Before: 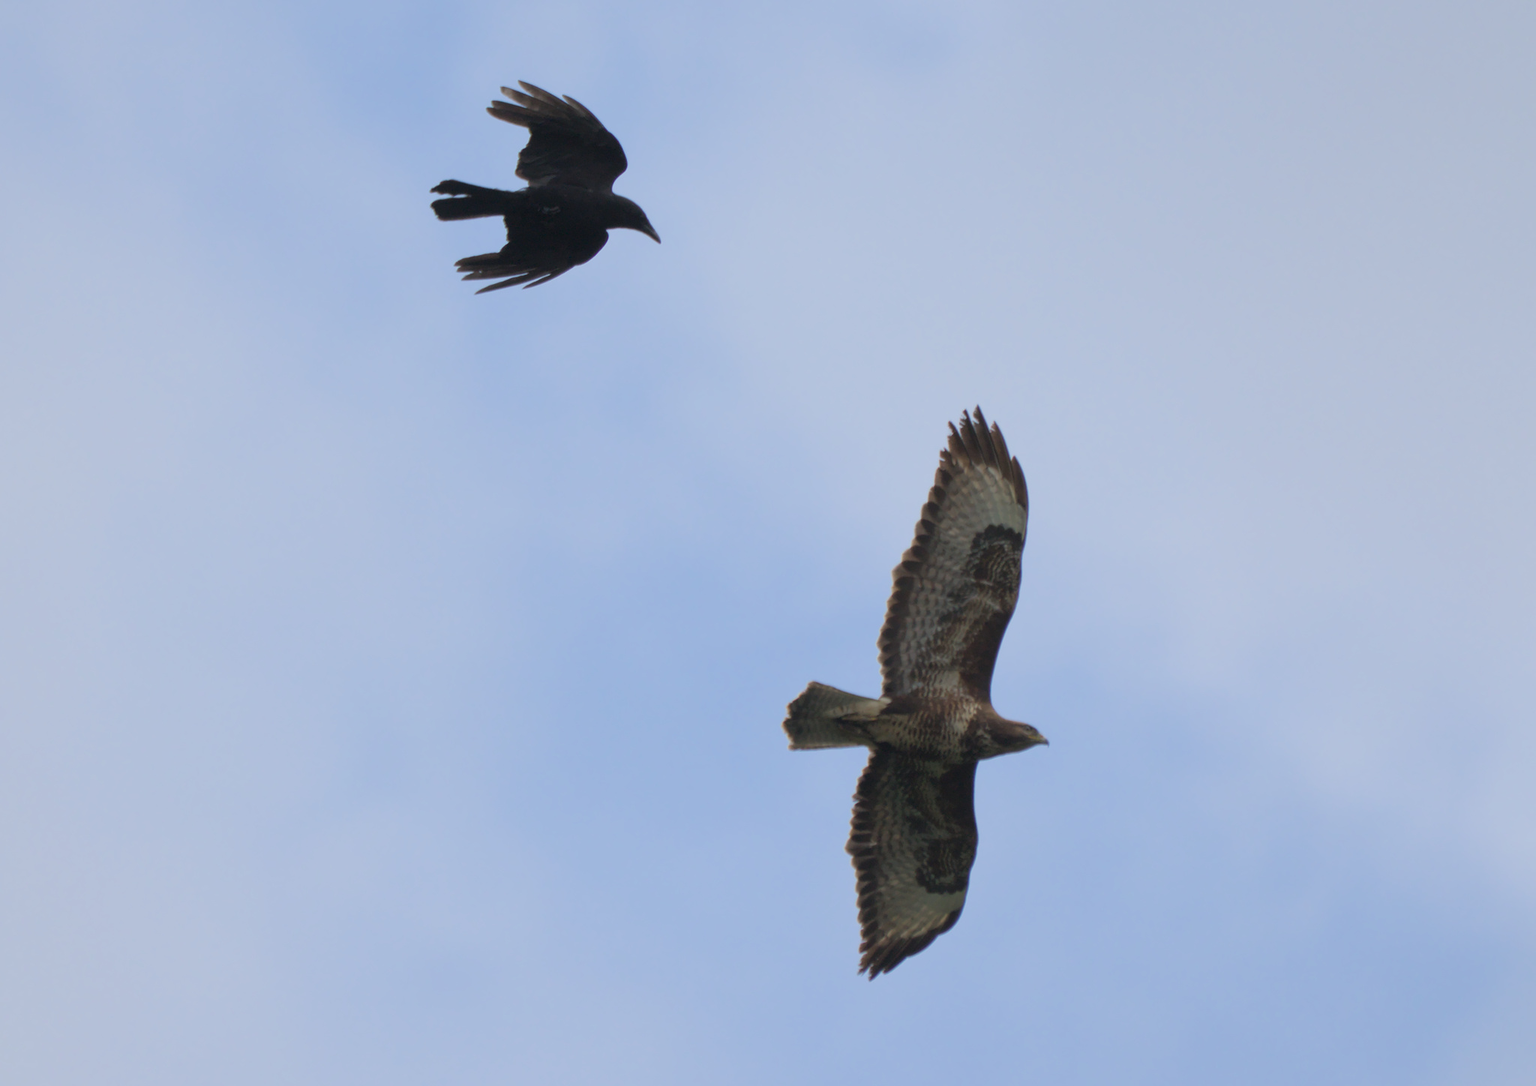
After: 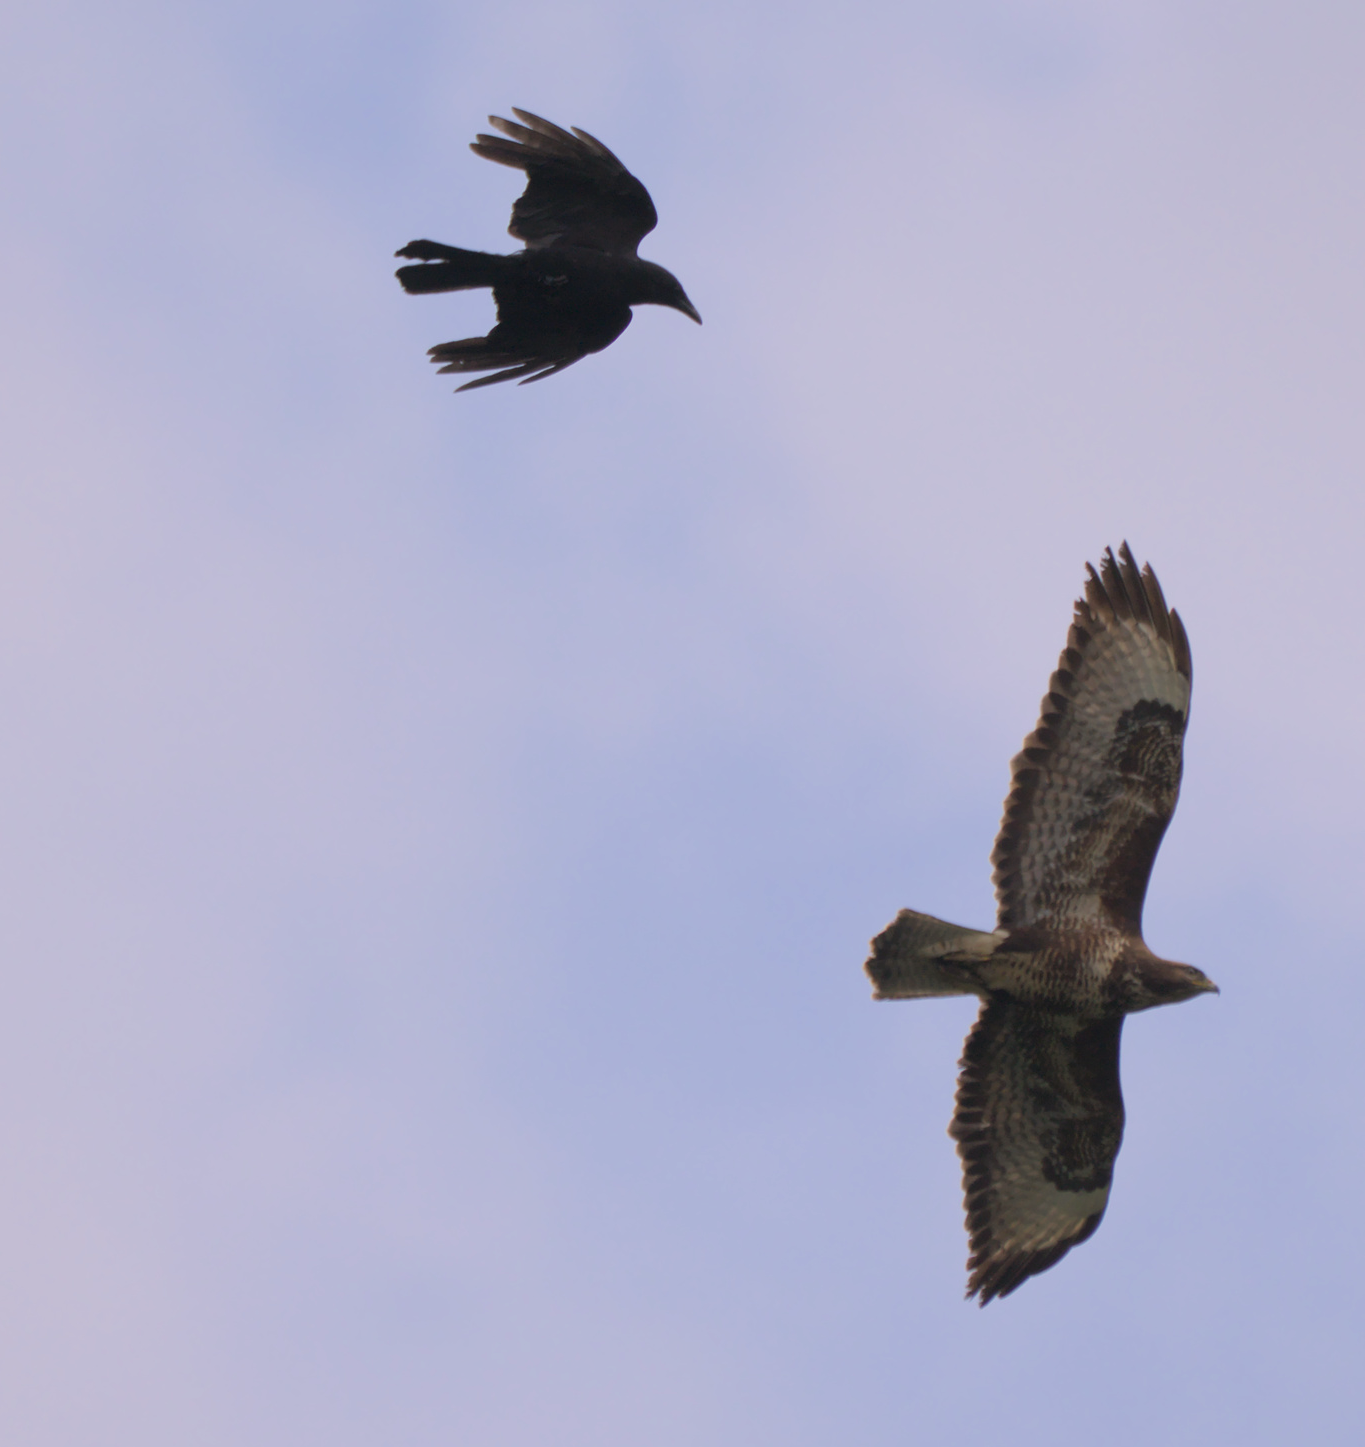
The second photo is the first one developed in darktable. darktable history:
color correction: highlights a* 7.34, highlights b* 4.37
crop and rotate: left 8.786%, right 24.548%
